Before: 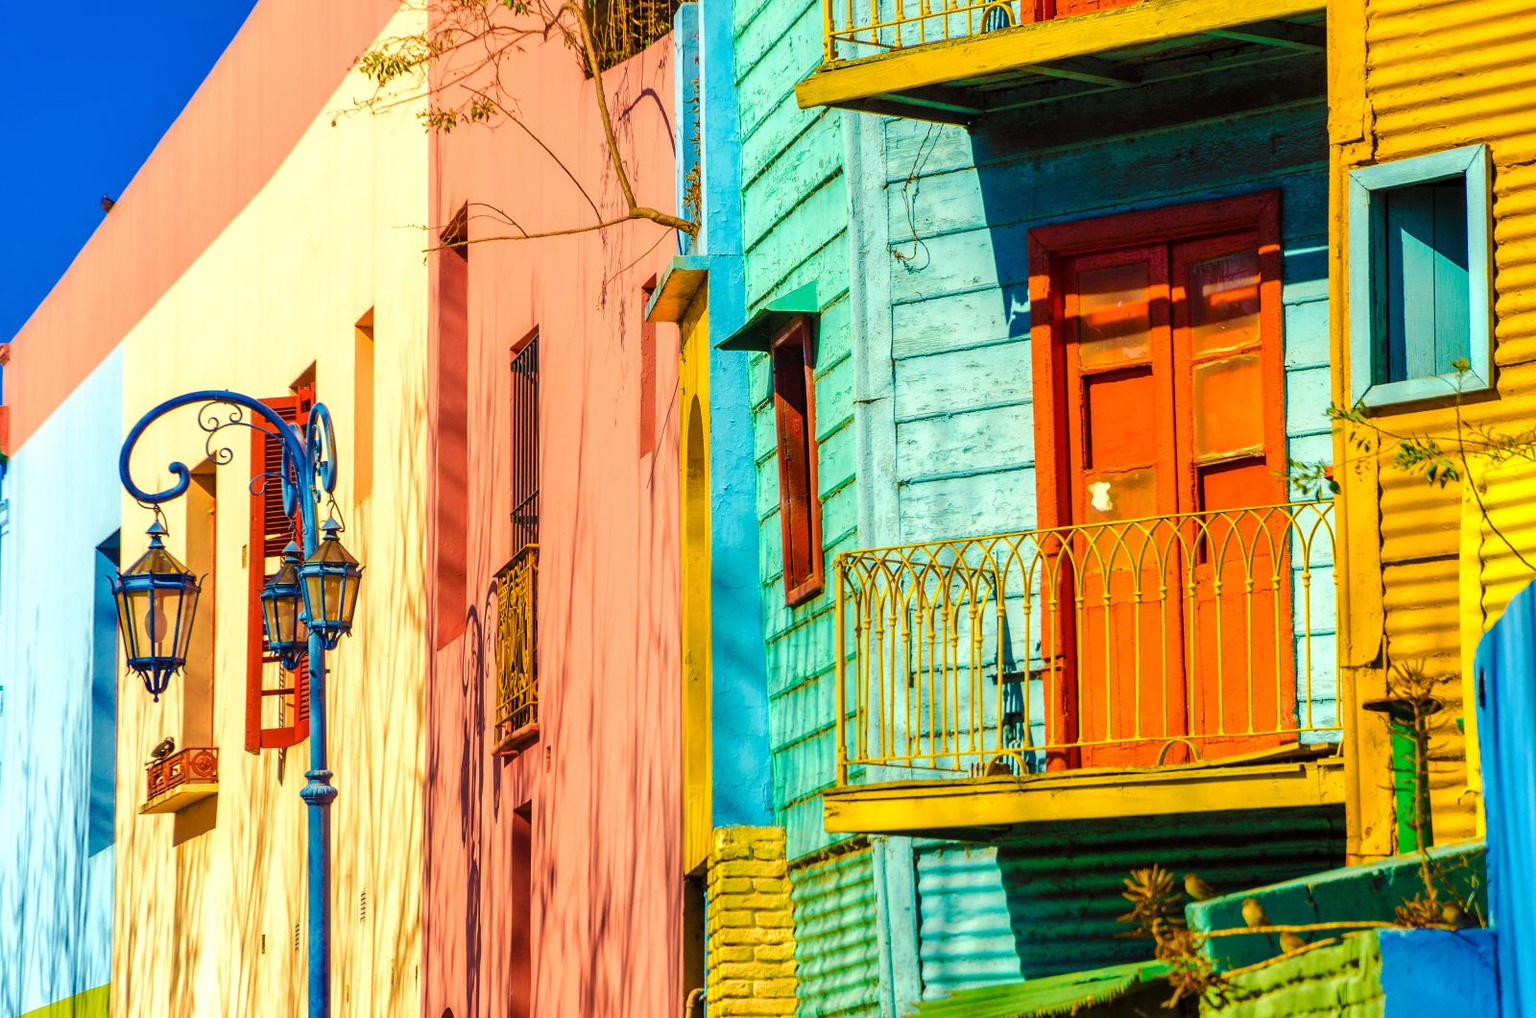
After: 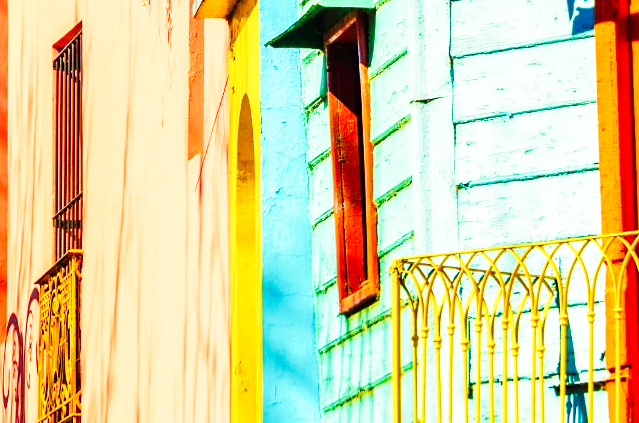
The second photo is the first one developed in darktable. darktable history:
base curve: curves: ch0 [(0, 0) (0.007, 0.004) (0.027, 0.03) (0.046, 0.07) (0.207, 0.54) (0.442, 0.872) (0.673, 0.972) (1, 1)], preserve colors none
crop: left 30%, top 30%, right 30%, bottom 30%
